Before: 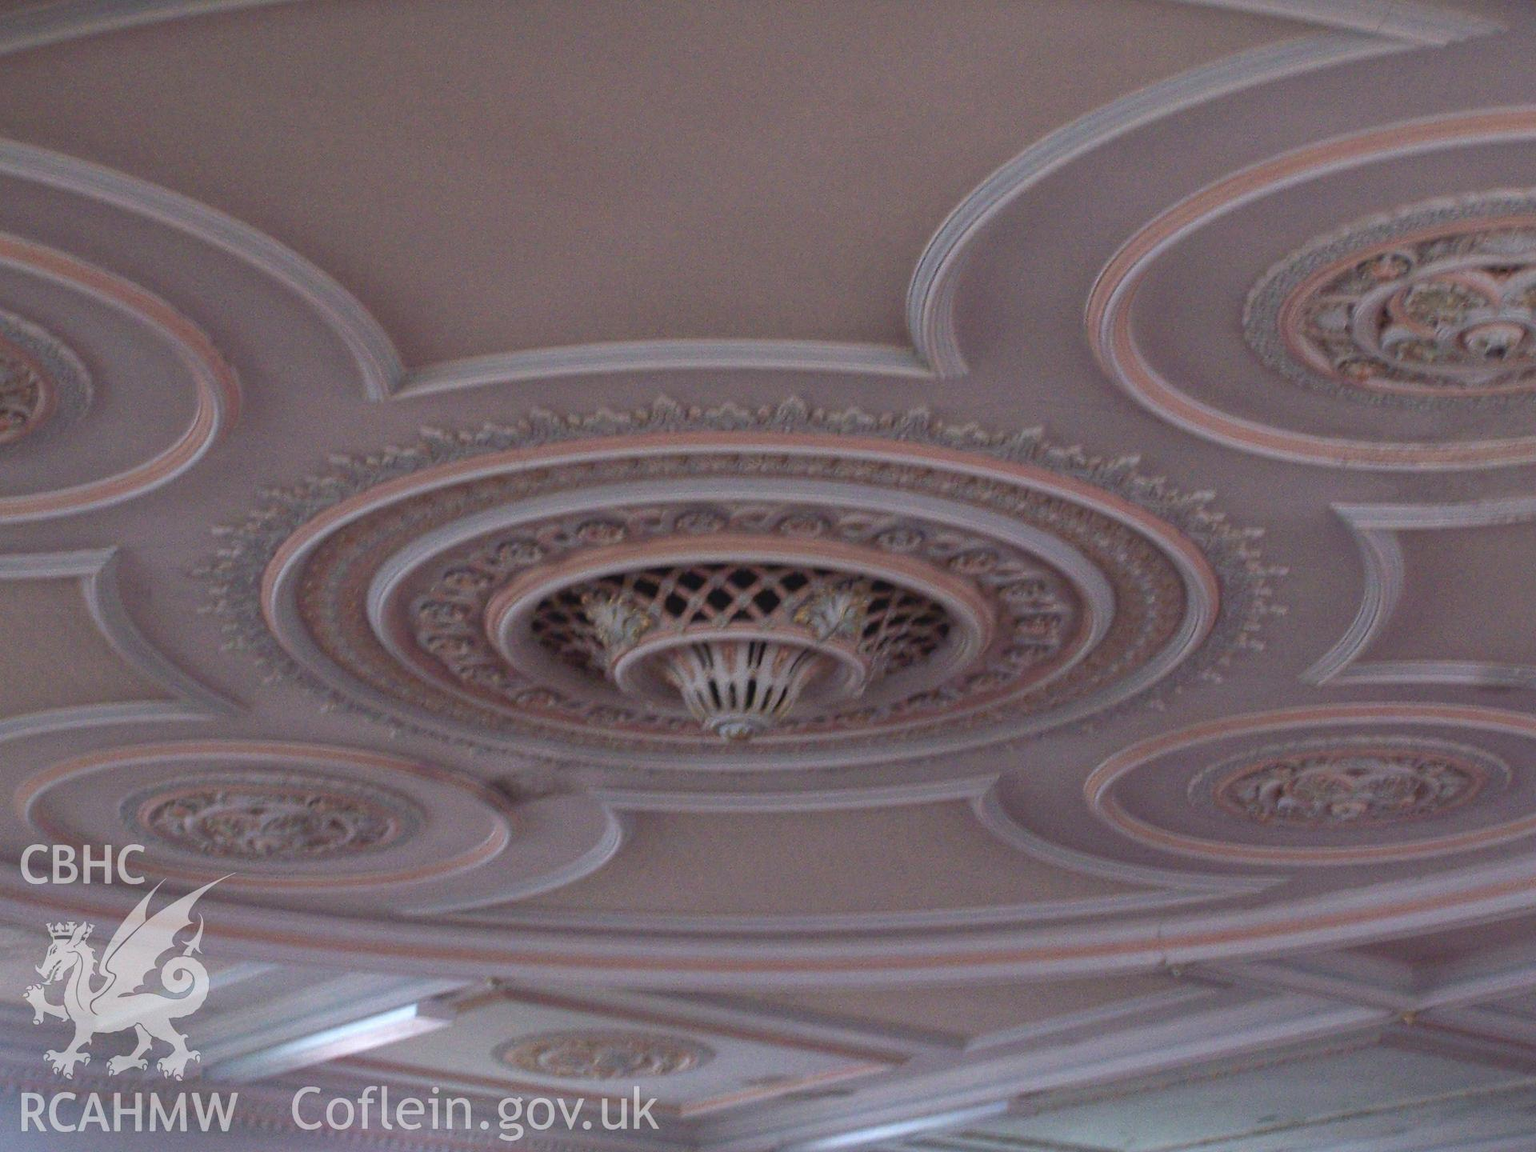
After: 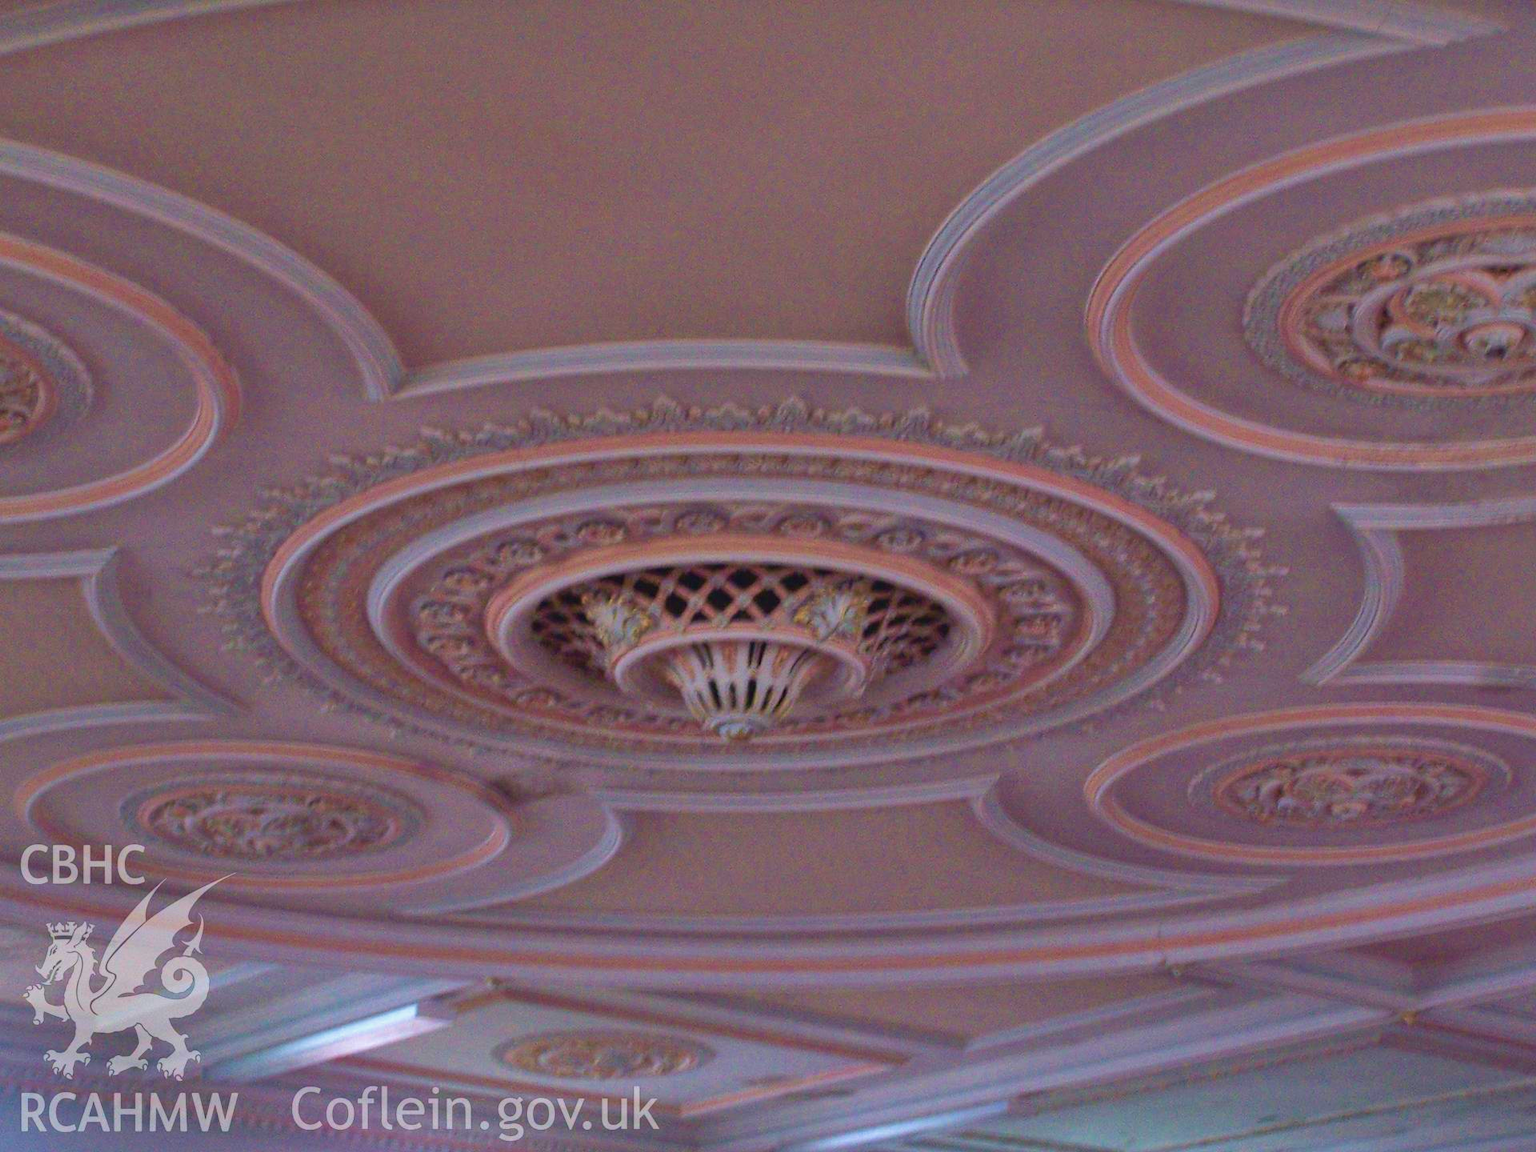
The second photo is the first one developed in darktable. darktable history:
shadows and highlights: radius 123.98, shadows 100, white point adjustment -3, highlights -100, highlights color adjustment 89.84%, soften with gaussian
velvia: strength 75%
